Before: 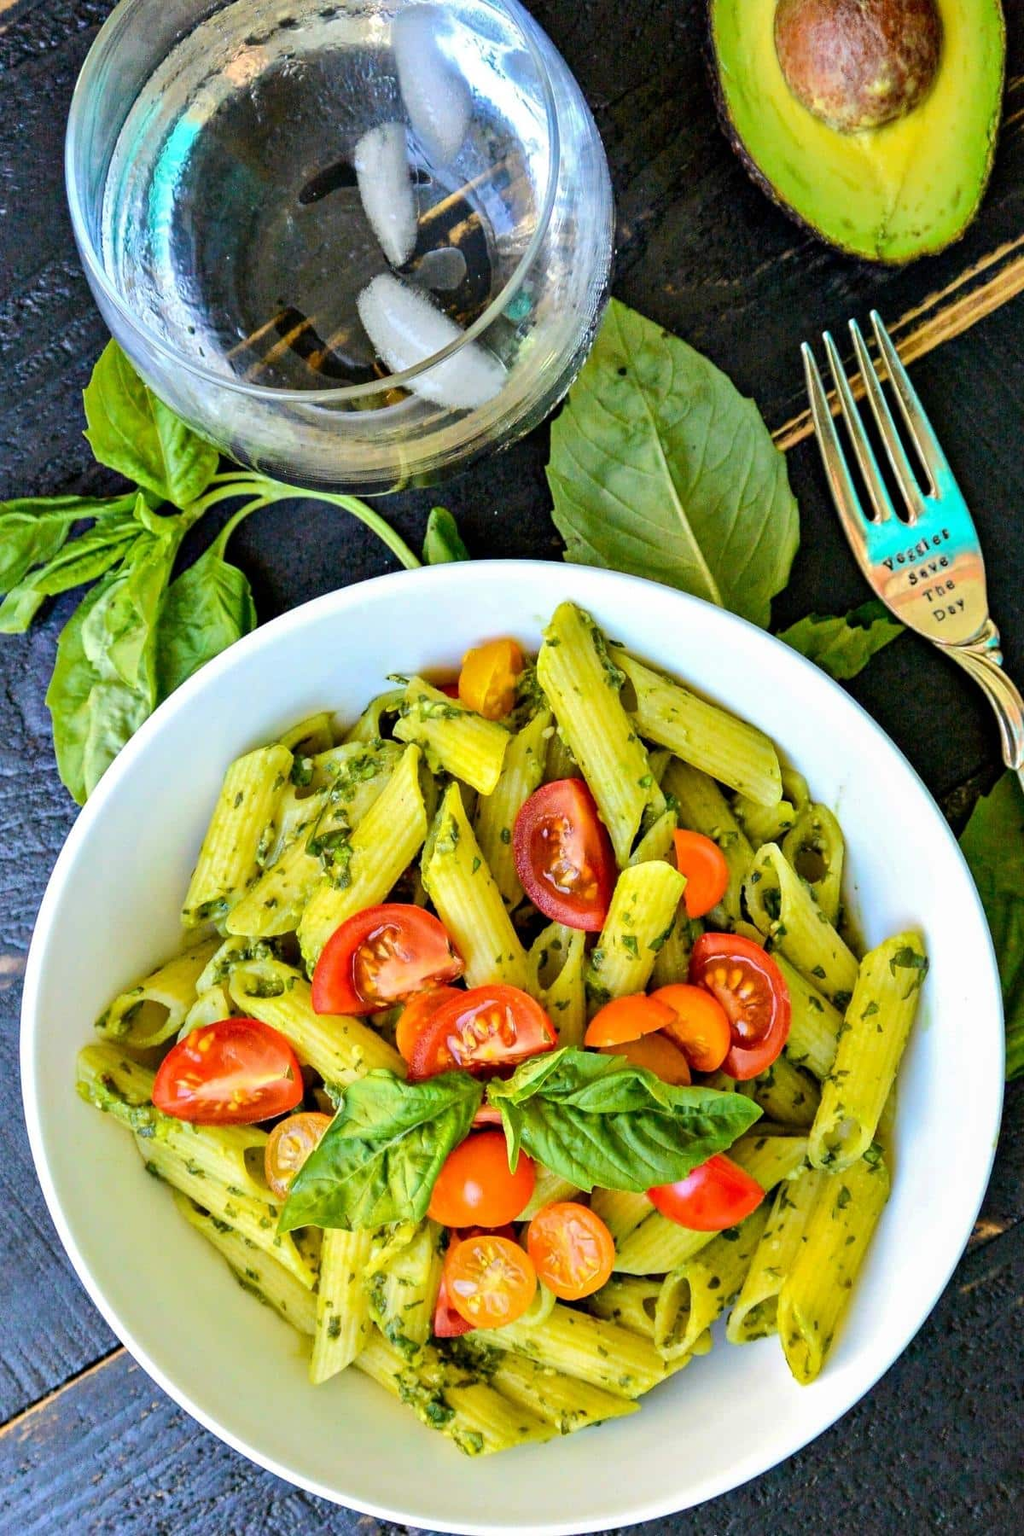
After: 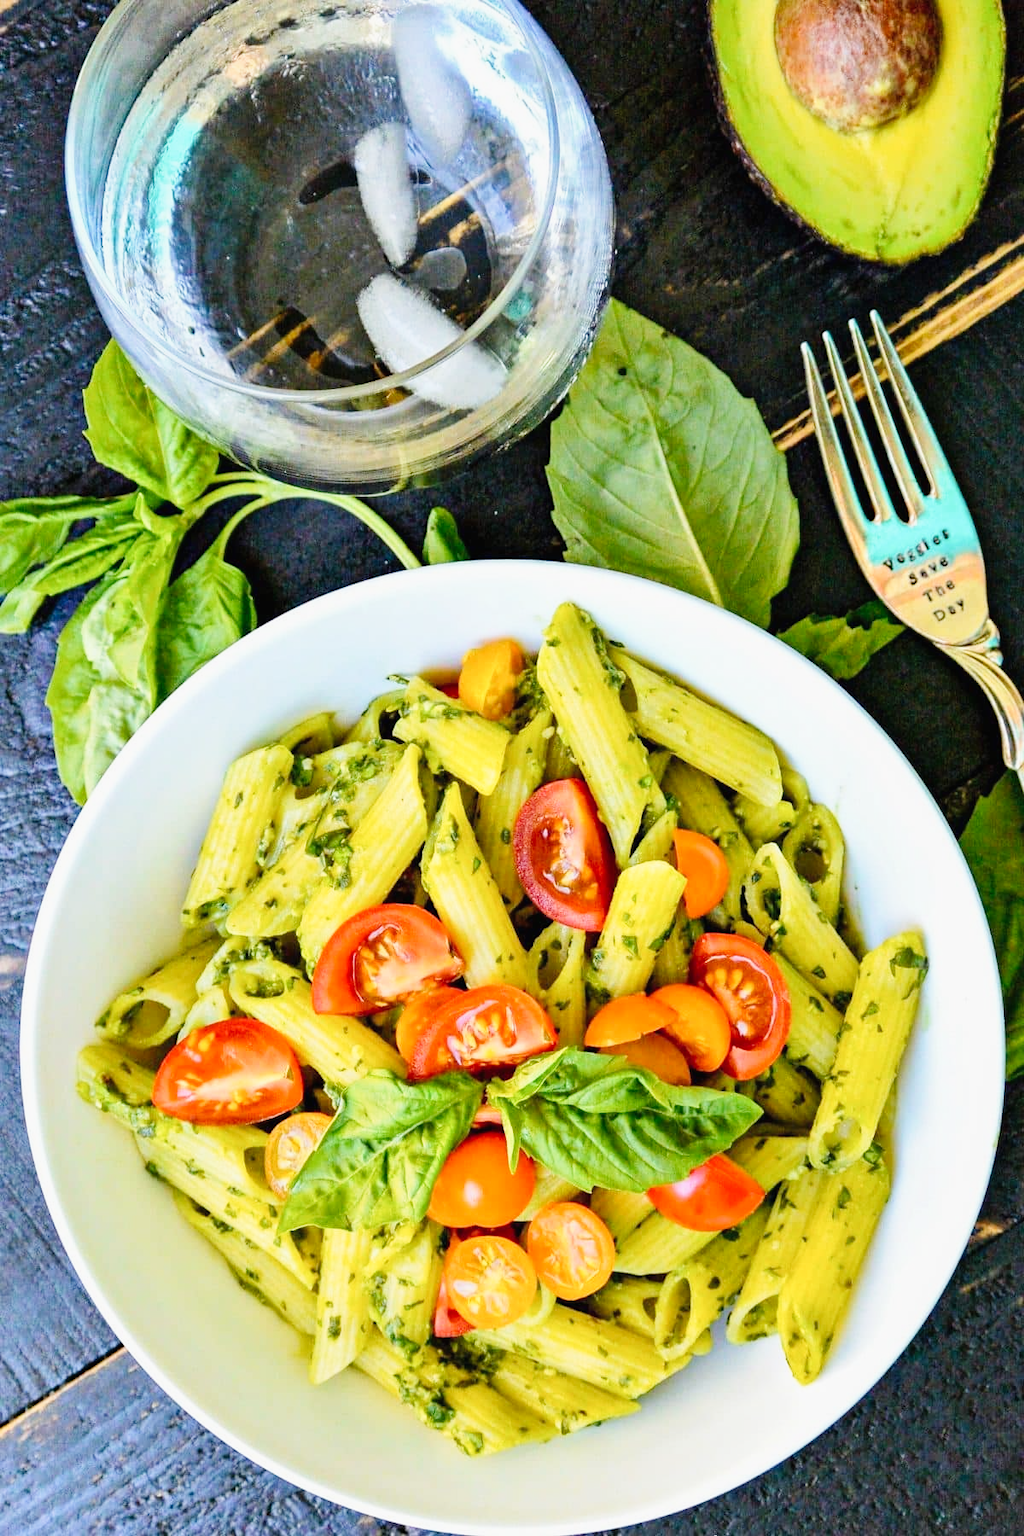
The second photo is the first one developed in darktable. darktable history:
tone curve: curves: ch0 [(0, 0.012) (0.093, 0.11) (0.345, 0.425) (0.457, 0.562) (0.628, 0.738) (0.839, 0.909) (0.998, 0.978)]; ch1 [(0, 0) (0.437, 0.408) (0.472, 0.47) (0.502, 0.497) (0.527, 0.523) (0.568, 0.577) (0.62, 0.66) (0.669, 0.748) (0.859, 0.899) (1, 1)]; ch2 [(0, 0) (0.33, 0.301) (0.421, 0.443) (0.473, 0.498) (0.509, 0.502) (0.535, 0.545) (0.549, 0.576) (0.644, 0.703) (1, 1)], preserve colors none
